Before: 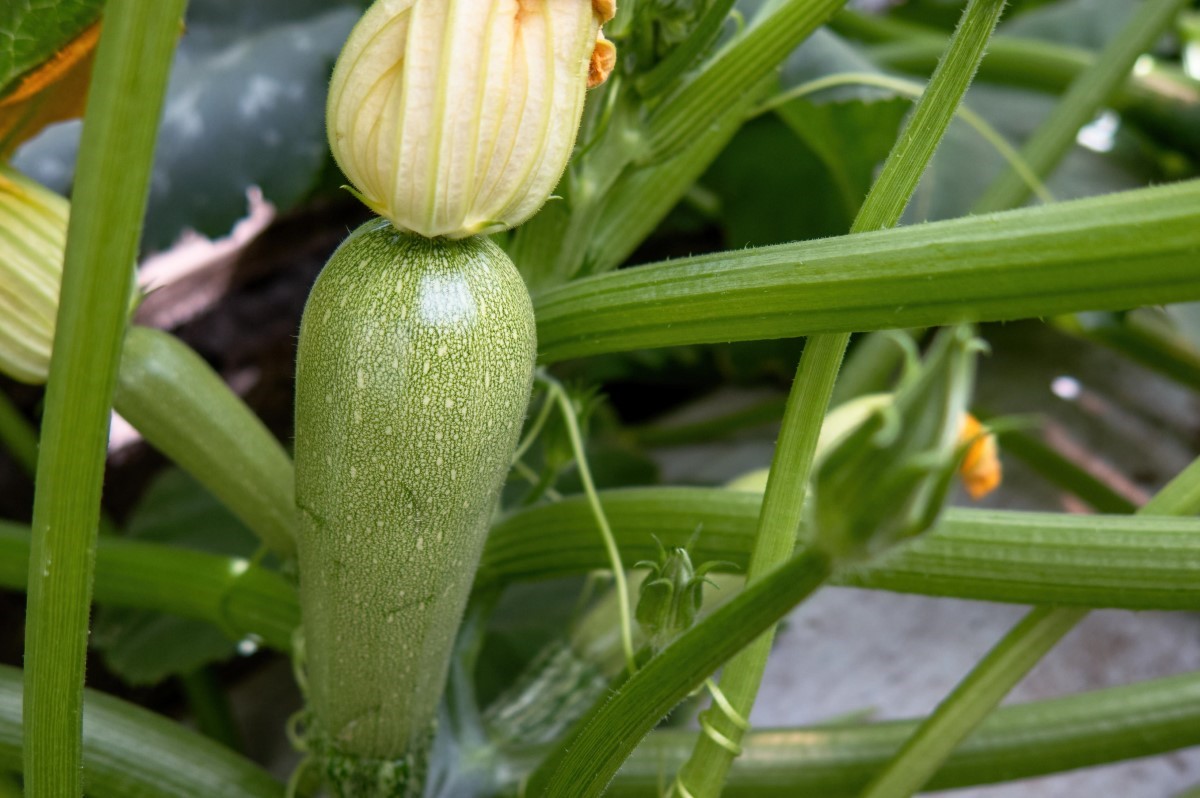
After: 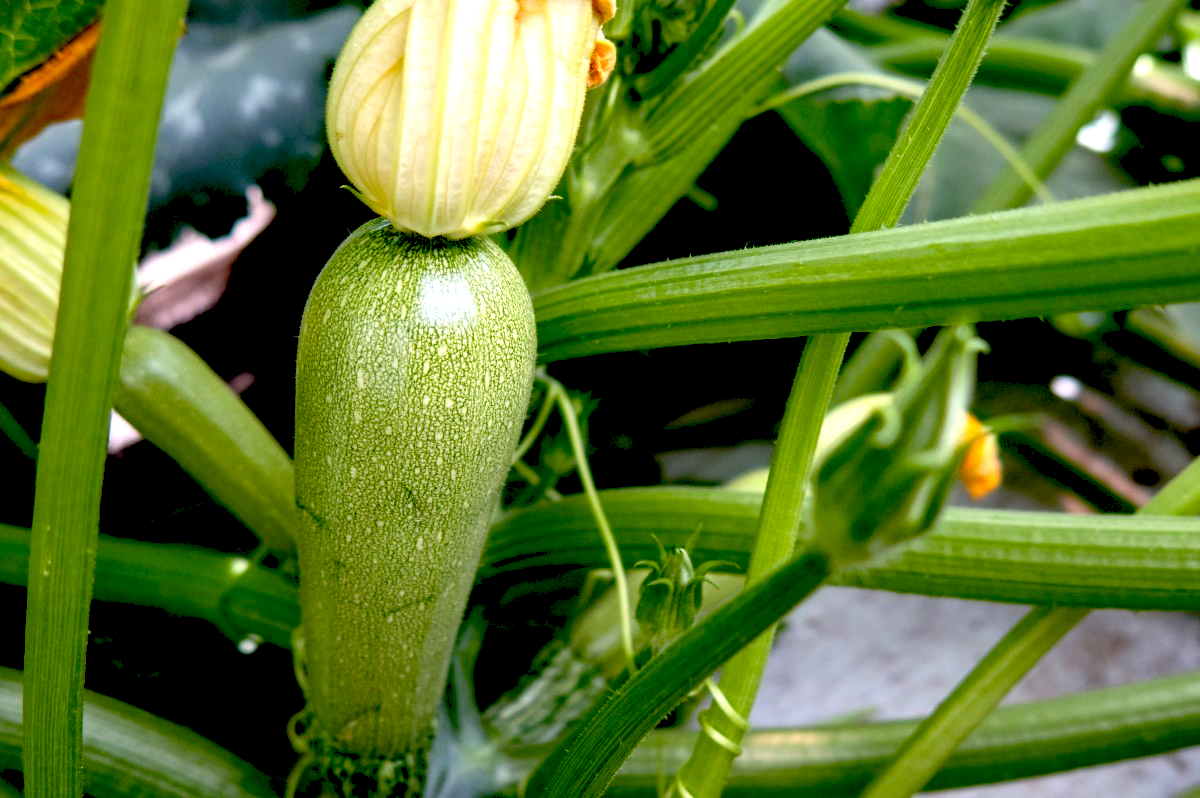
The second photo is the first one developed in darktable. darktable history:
exposure: black level correction 0.041, exposure 0.498 EV, compensate highlight preservation false
levels: levels [0.018, 0.493, 1]
